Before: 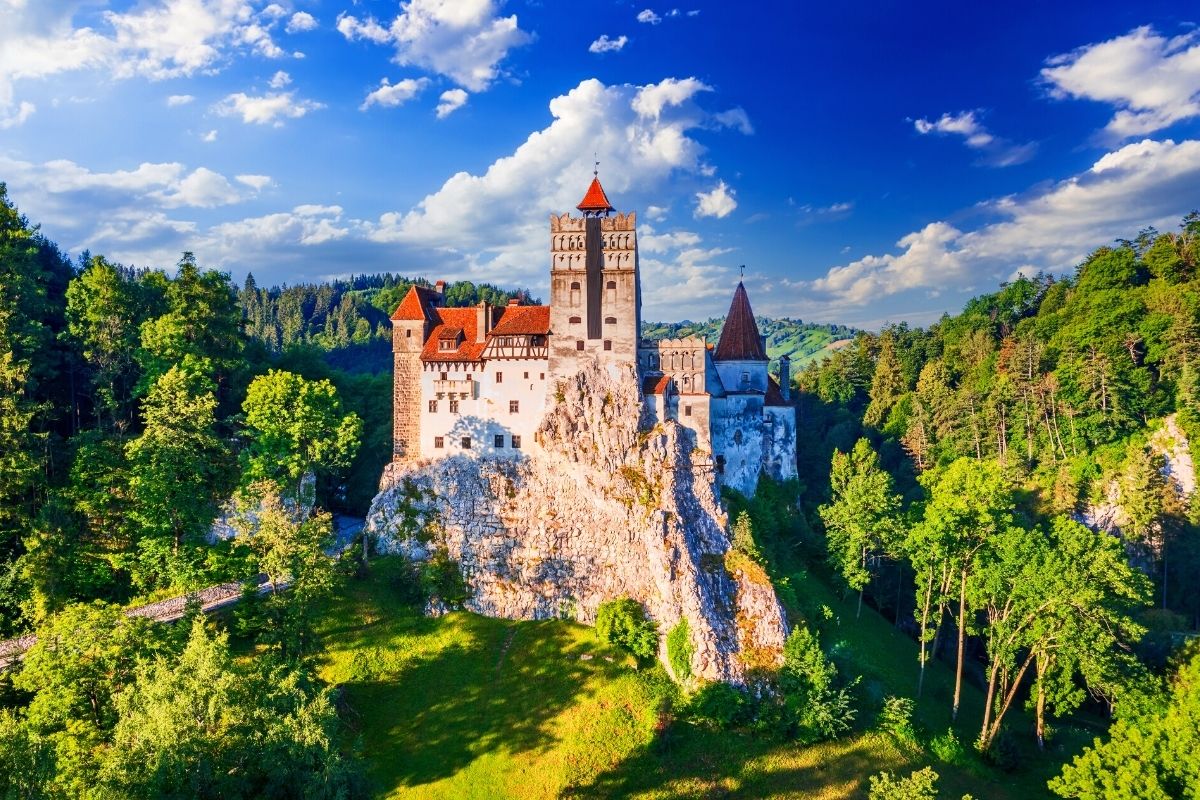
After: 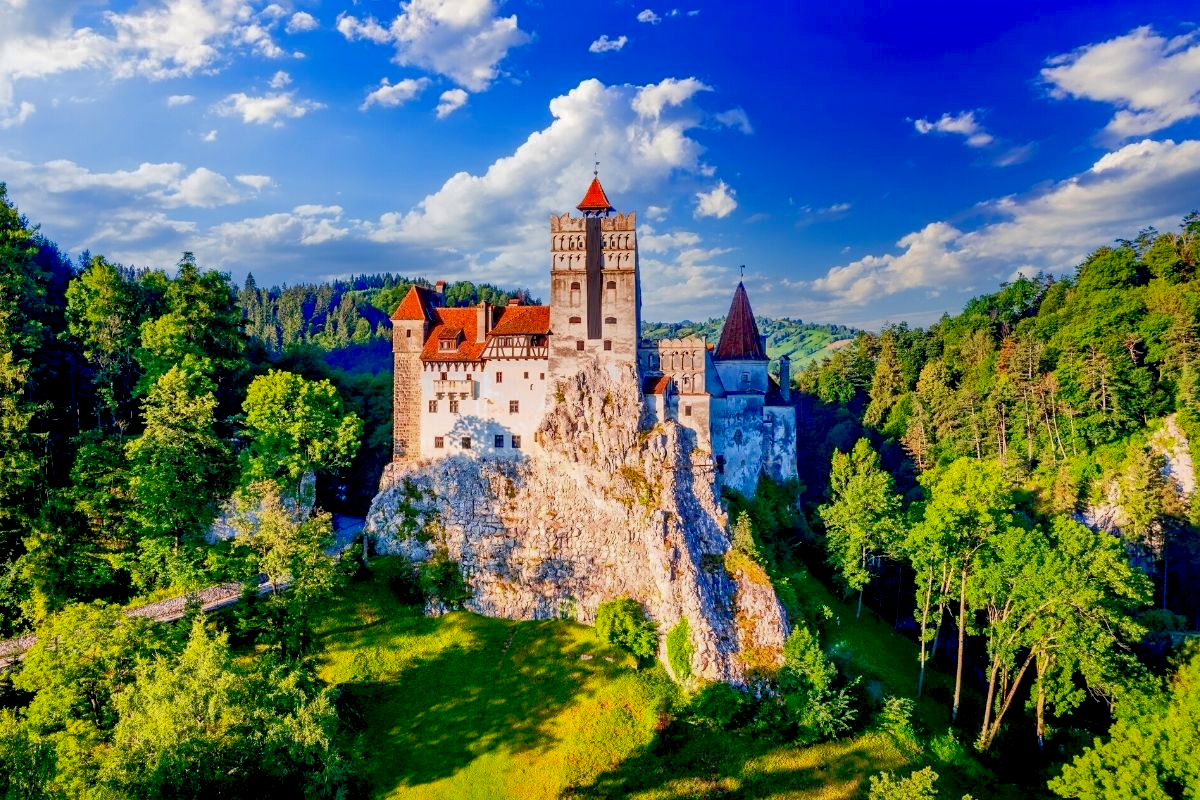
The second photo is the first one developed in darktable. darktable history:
shadows and highlights: on, module defaults
exposure: black level correction 0.017, exposure -0.007 EV, compensate exposure bias true, compensate highlight preservation false
